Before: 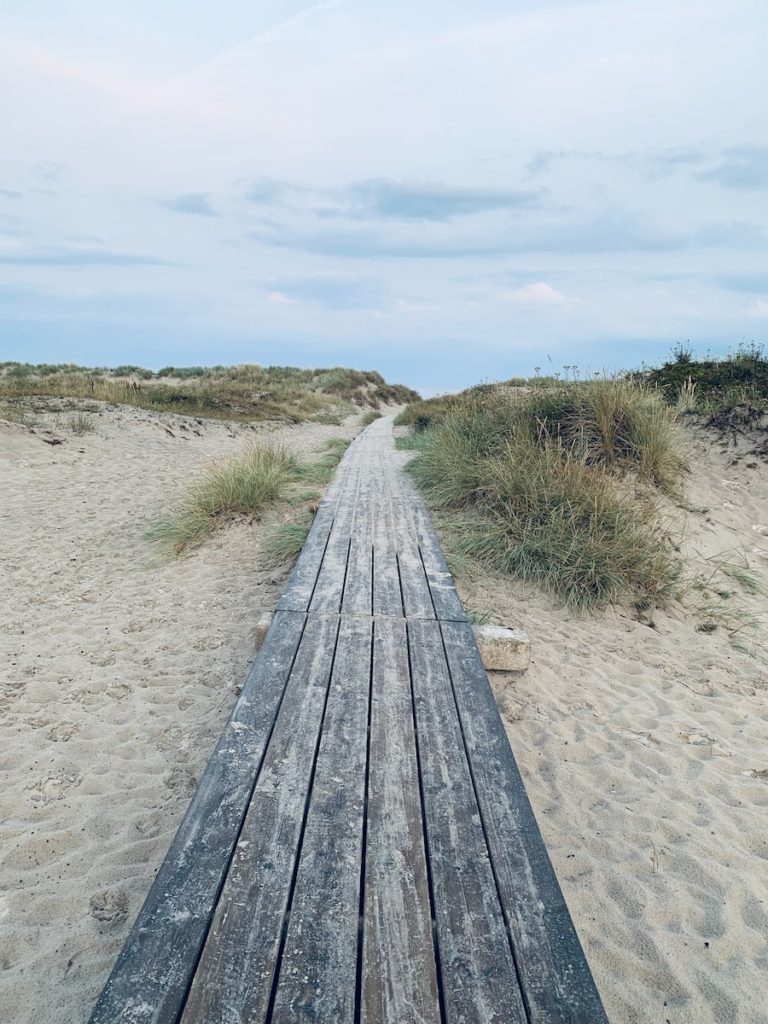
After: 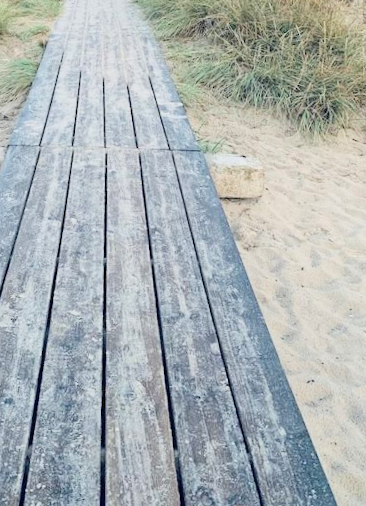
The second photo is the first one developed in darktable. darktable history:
tone equalizer: on, module defaults
crop: left 35.976%, top 45.819%, right 18.162%, bottom 5.807%
exposure: black level correction 0, exposure 1.2 EV, compensate exposure bias true, compensate highlight preservation false
rotate and perspective: rotation -1.77°, lens shift (horizontal) 0.004, automatic cropping off
filmic rgb: black relative exposure -7.48 EV, white relative exposure 4.83 EV, hardness 3.4, color science v6 (2022)
